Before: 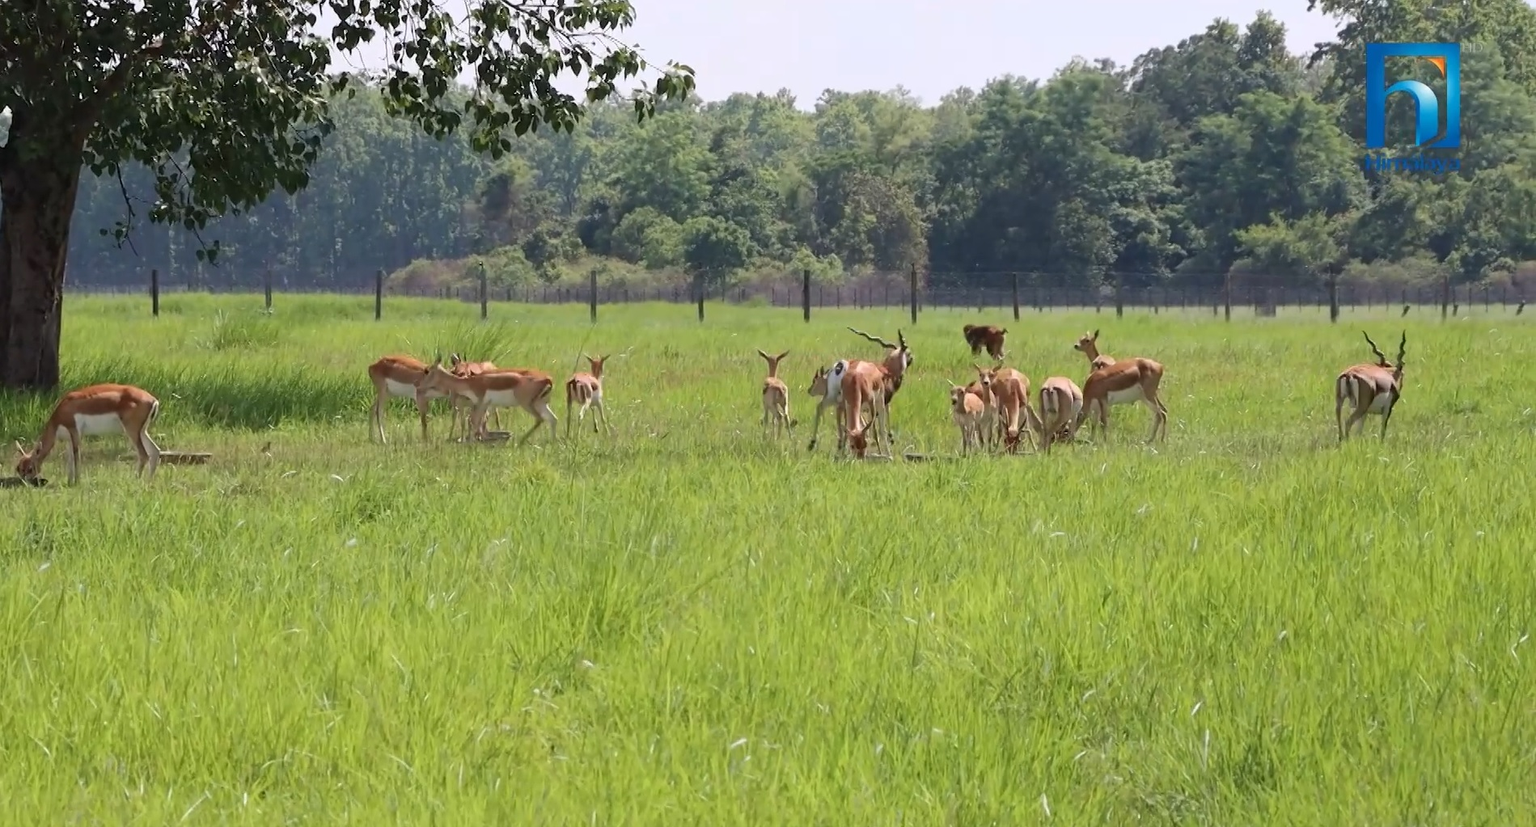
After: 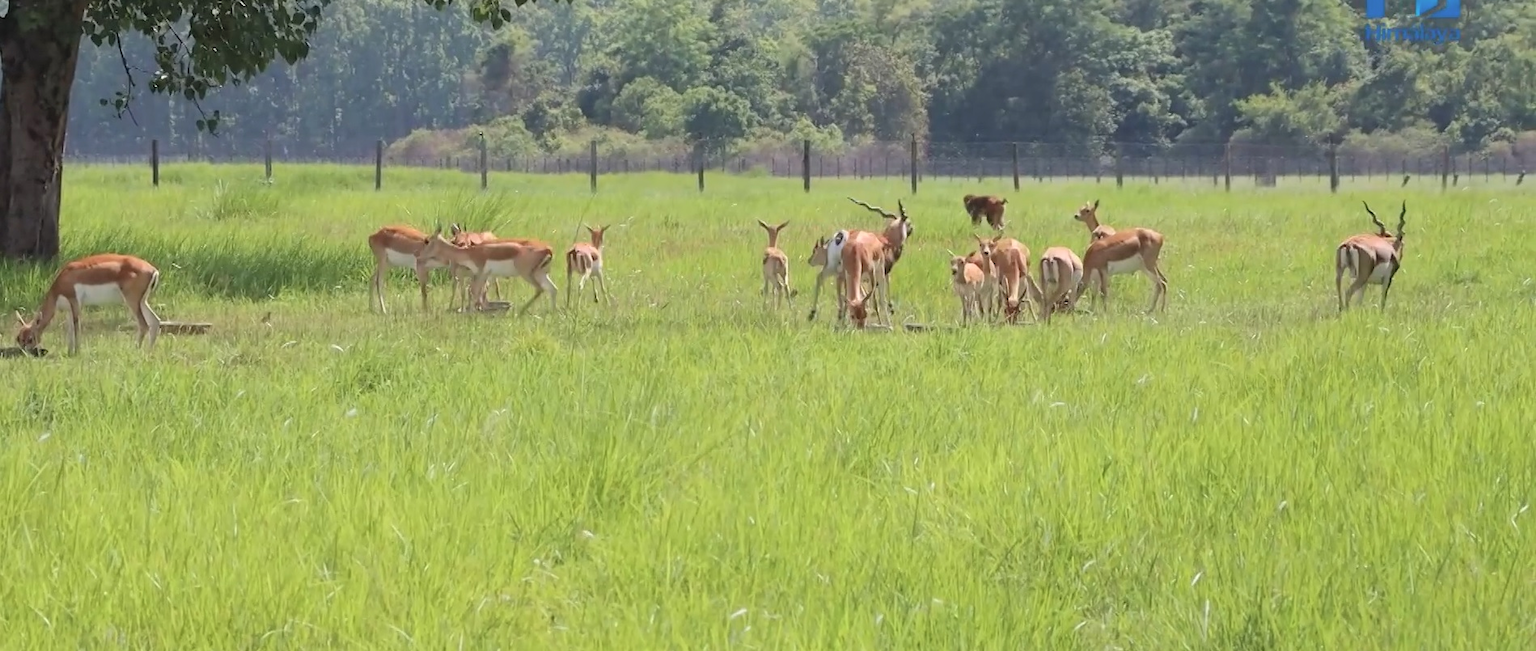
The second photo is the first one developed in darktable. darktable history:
crop and rotate: top 15.774%, bottom 5.506%
contrast brightness saturation: brightness 0.15
